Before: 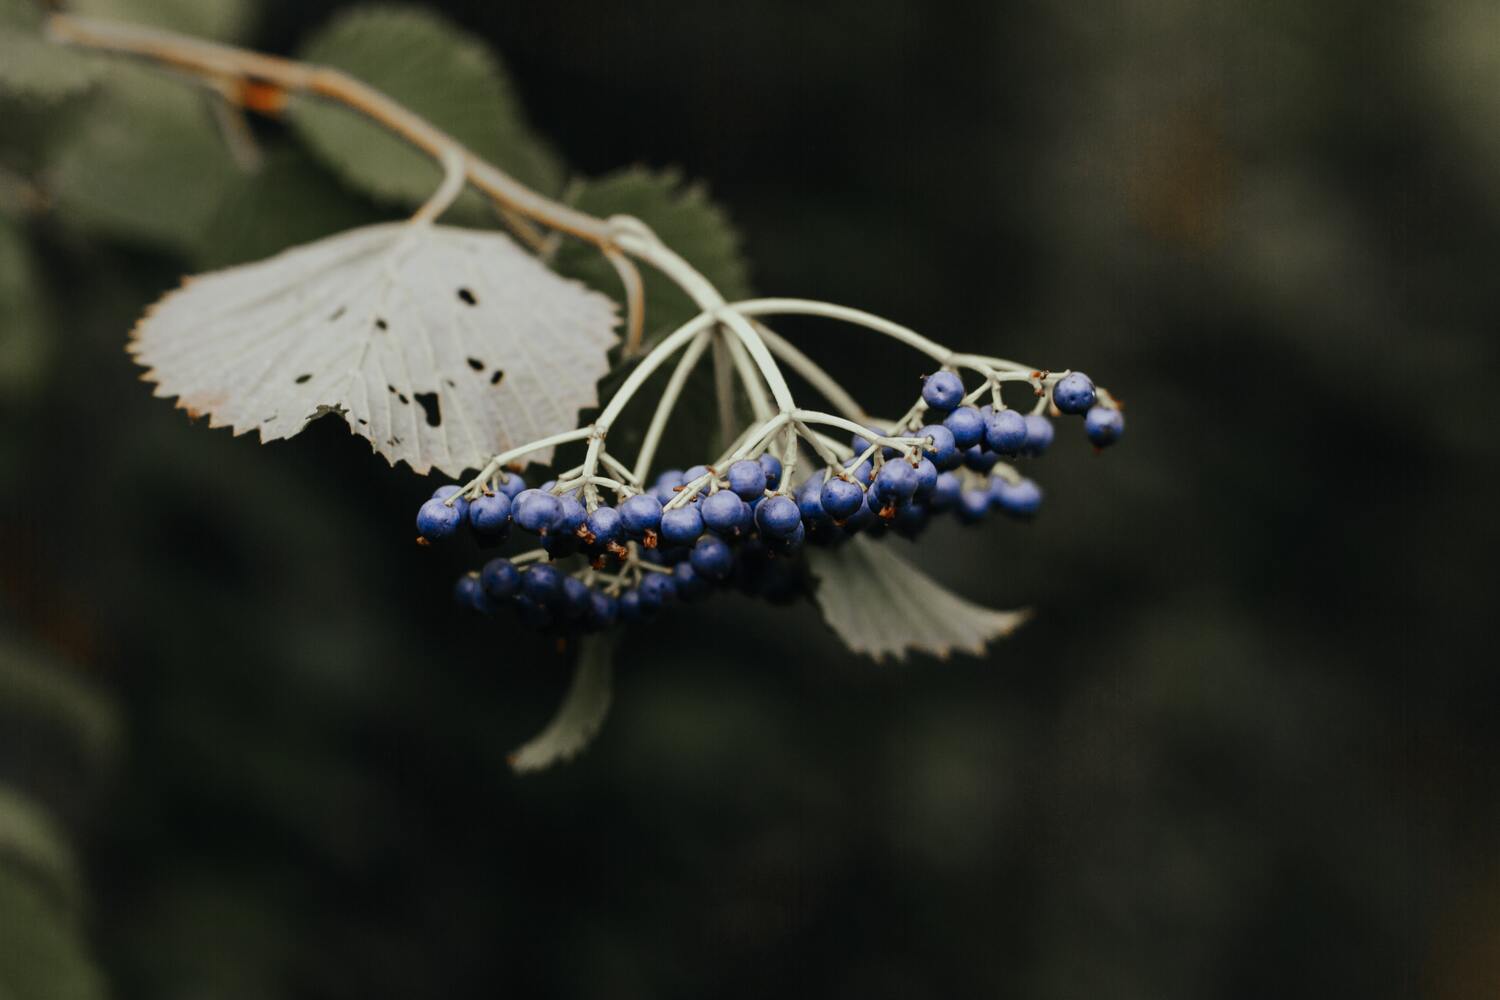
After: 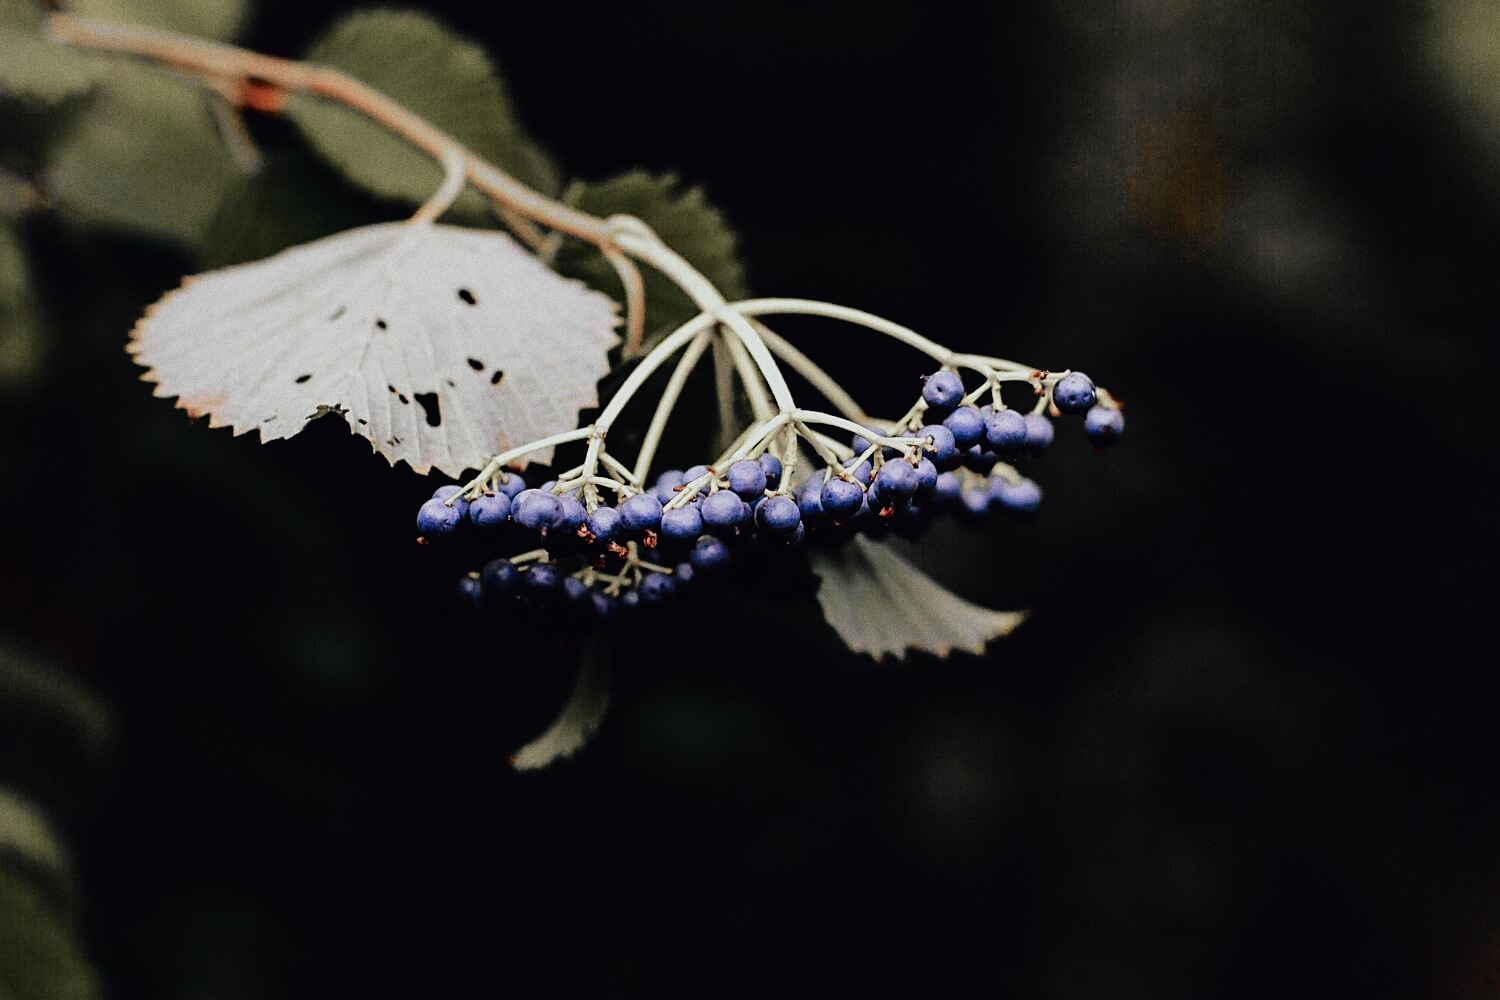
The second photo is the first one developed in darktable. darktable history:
tone curve: curves: ch0 [(0, 0.009) (0.105, 0.08) (0.195, 0.18) (0.283, 0.316) (0.384, 0.434) (0.485, 0.531) (0.638, 0.69) (0.81, 0.872) (1, 0.977)]; ch1 [(0, 0) (0.161, 0.092) (0.35, 0.33) (0.379, 0.401) (0.456, 0.469) (0.498, 0.502) (0.52, 0.536) (0.586, 0.617) (0.635, 0.655) (1, 1)]; ch2 [(0, 0) (0.371, 0.362) (0.437, 0.437) (0.483, 0.484) (0.53, 0.515) (0.56, 0.571) (0.622, 0.606) (1, 1)], color space Lab, independent channels, preserve colors none
sharpen: on, module defaults
filmic rgb: threshold 3 EV, hardness 4.17, latitude 50%, contrast 1.1, preserve chrominance max RGB, color science v6 (2022), contrast in shadows safe, contrast in highlights safe, enable highlight reconstruction true
grain: strength 26%
